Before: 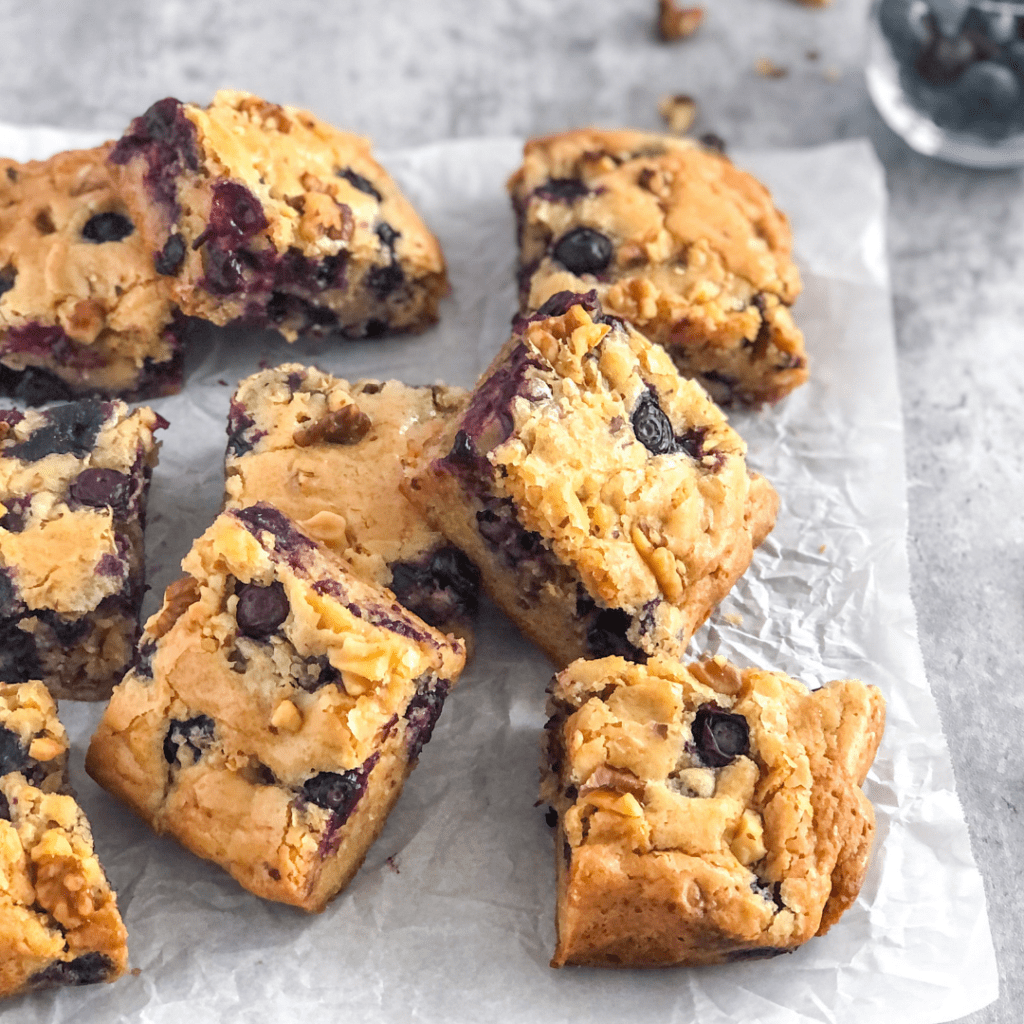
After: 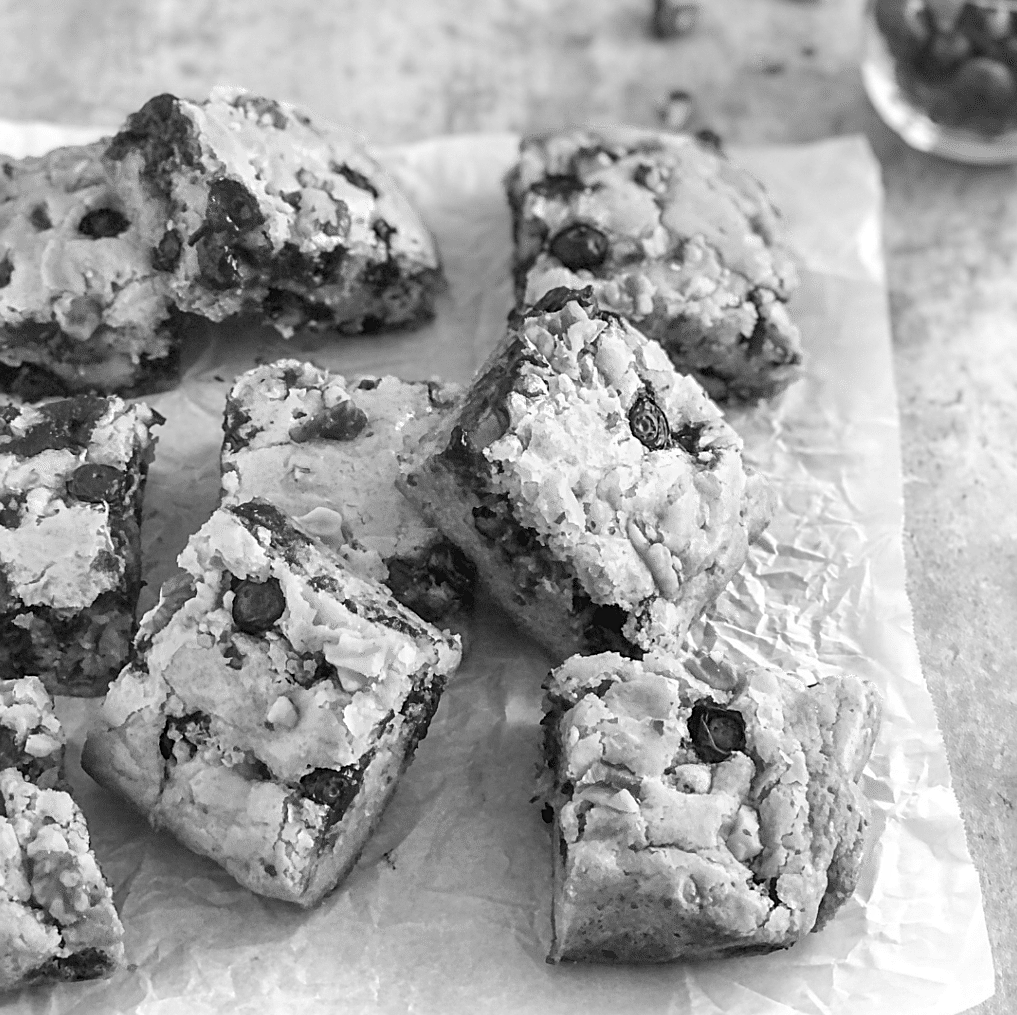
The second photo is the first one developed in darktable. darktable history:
color contrast: green-magenta contrast 0.85, blue-yellow contrast 1.25, unbound 0
monochrome: on, module defaults
color calibration: illuminant as shot in camera, x 0.358, y 0.373, temperature 4628.91 K
sharpen: on, module defaults
crop: left 0.434%, top 0.485%, right 0.244%, bottom 0.386%
